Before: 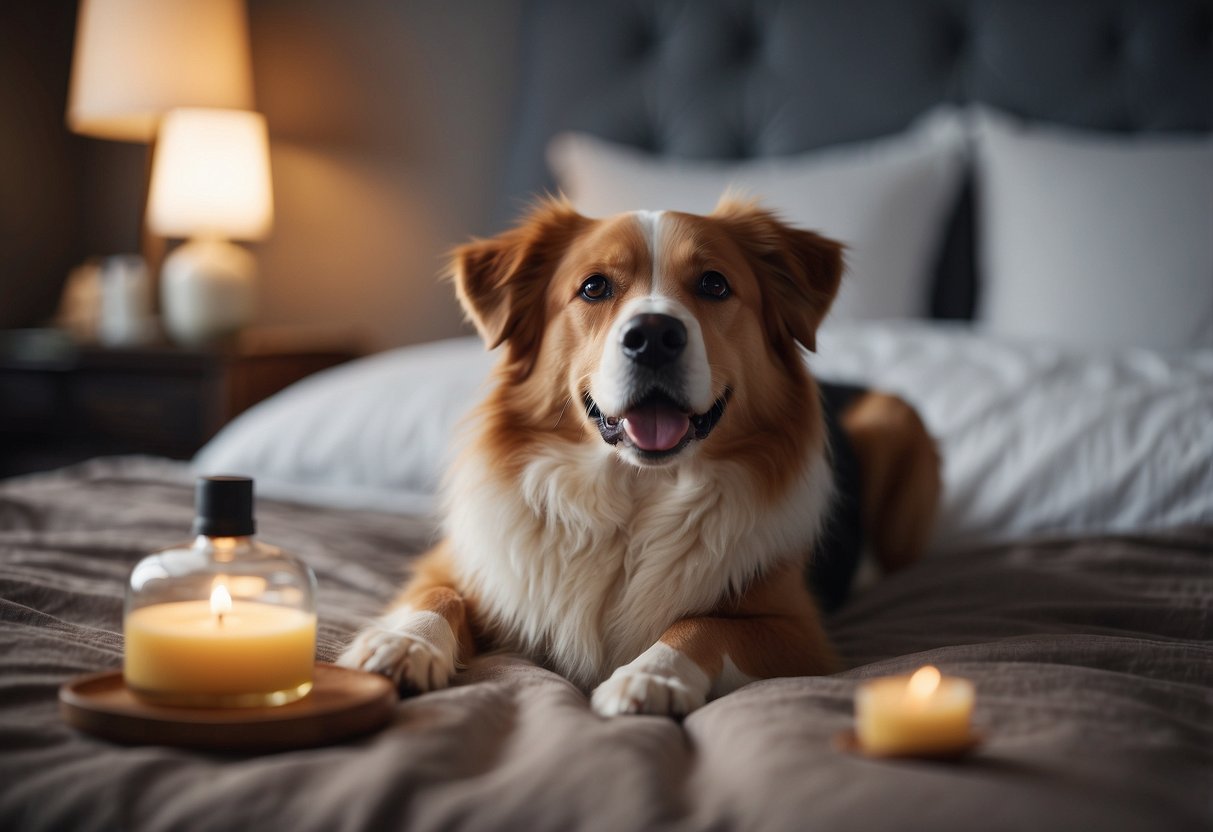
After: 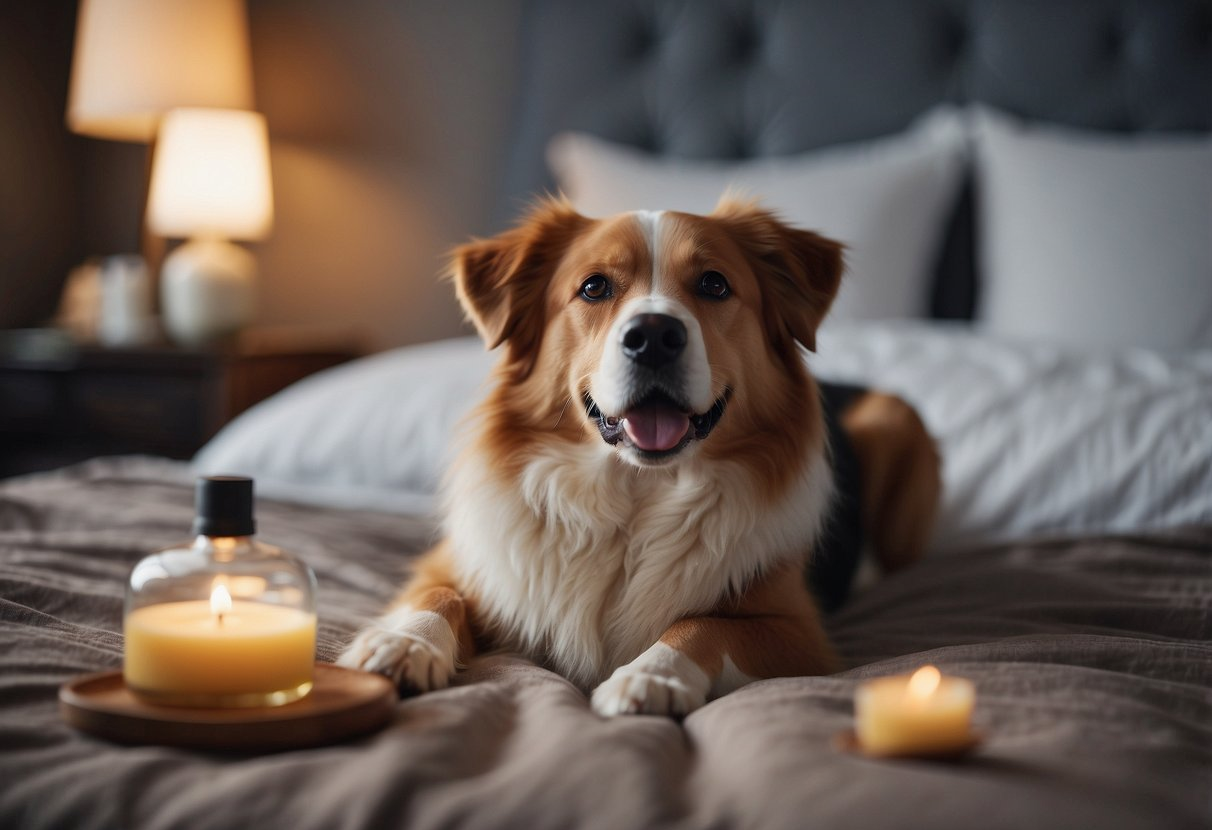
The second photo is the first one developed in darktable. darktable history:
shadows and highlights: shadows 43.71, white point adjustment -1.46, soften with gaussian
crop: top 0.05%, bottom 0.098%
